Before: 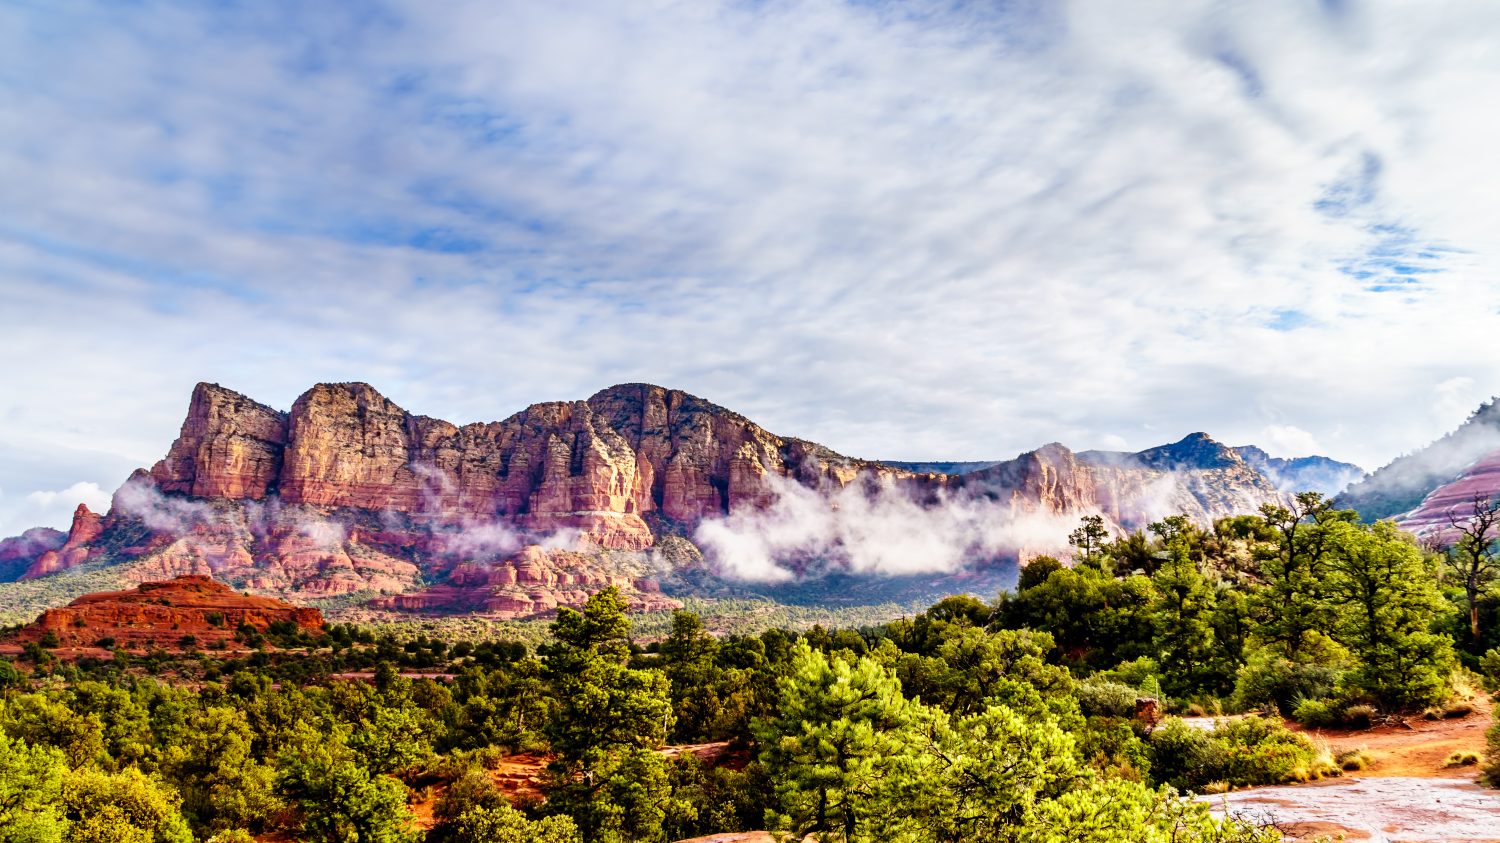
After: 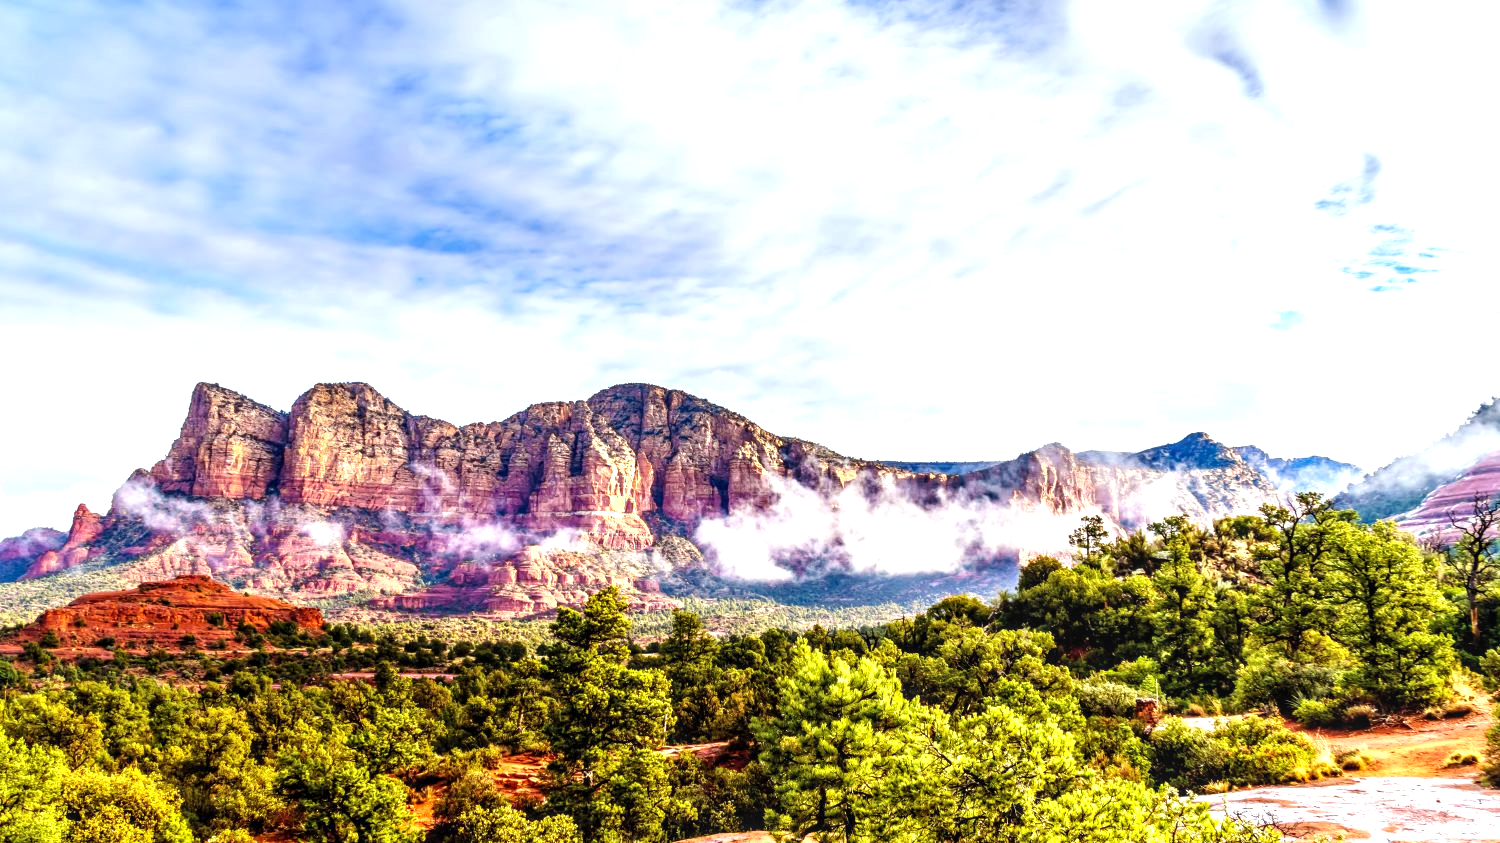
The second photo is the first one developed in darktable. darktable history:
white balance: red 0.986, blue 1.01
exposure: exposure 0.7 EV, compensate highlight preservation false
local contrast: on, module defaults
